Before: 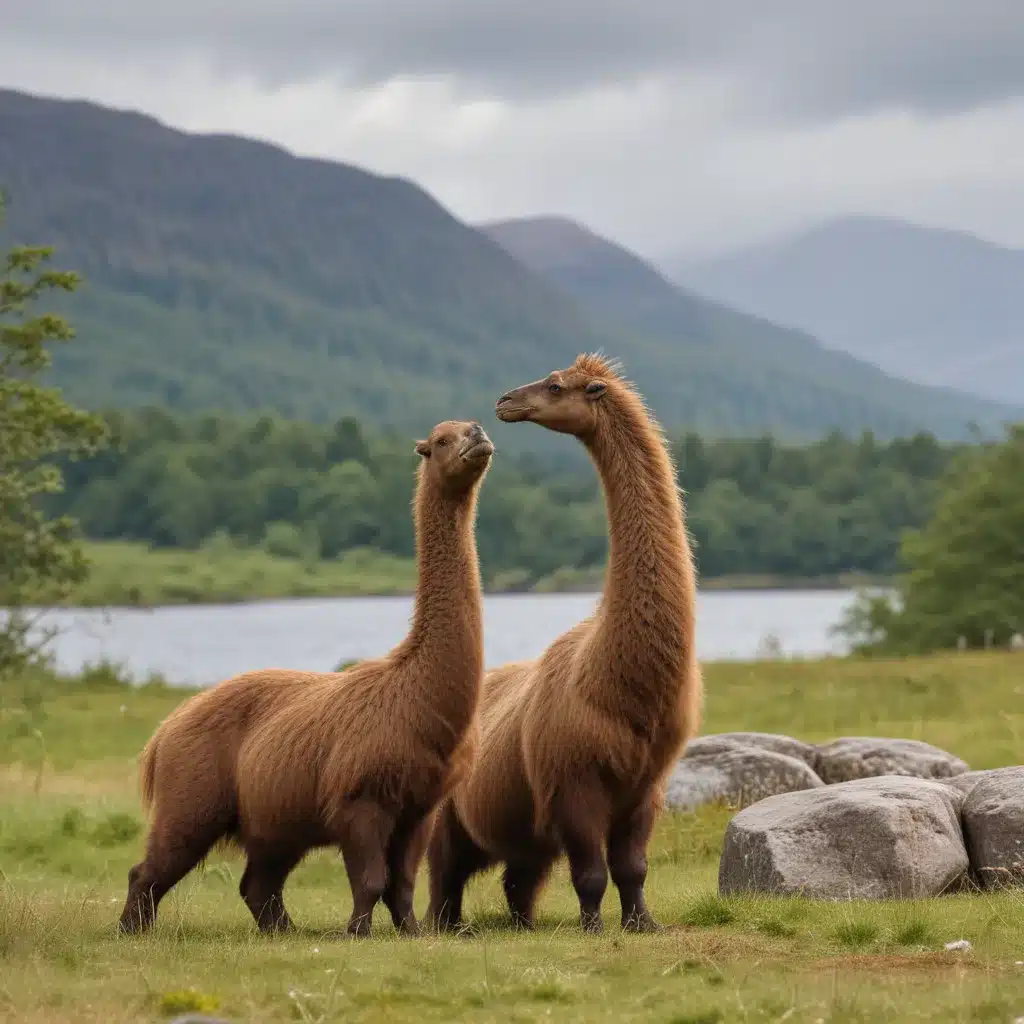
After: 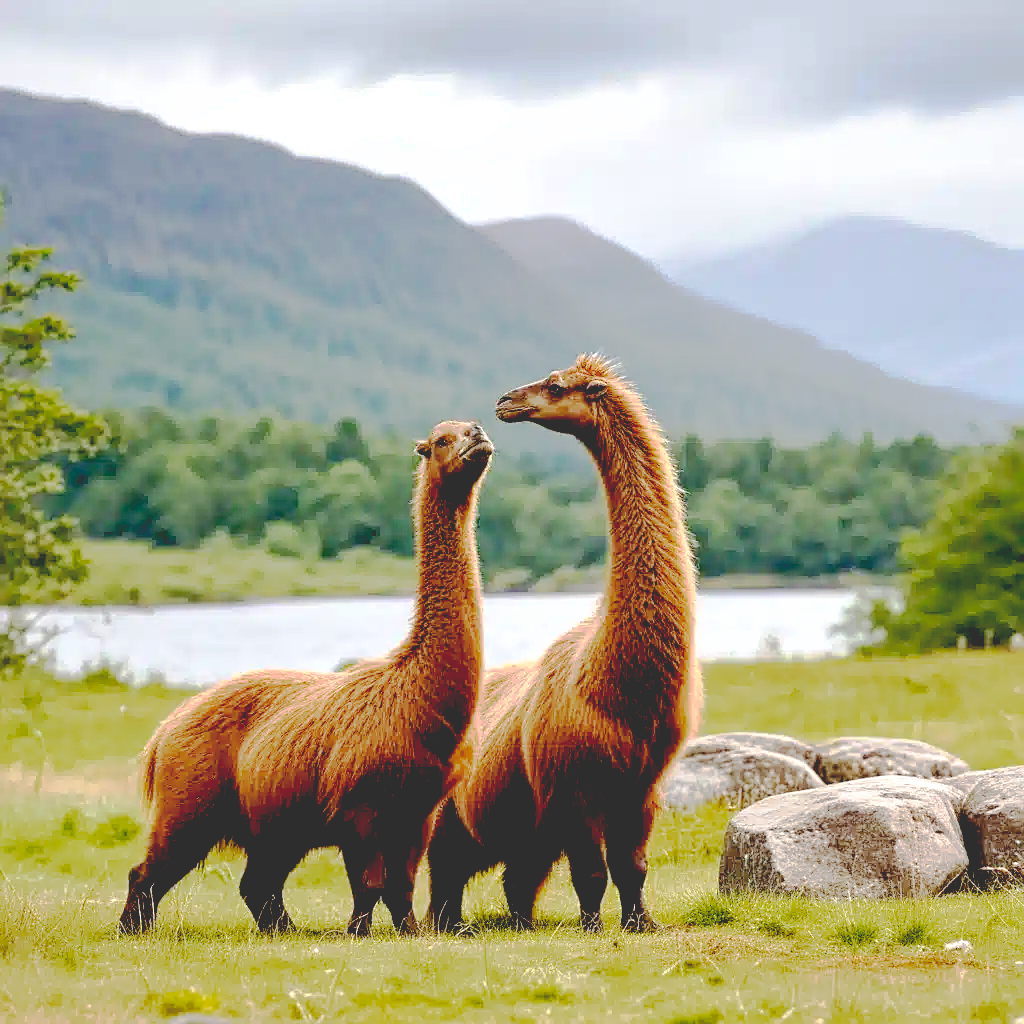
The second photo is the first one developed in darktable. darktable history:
exposure: exposure 0.566 EV, compensate exposure bias true, compensate highlight preservation false
sharpen: on, module defaults
base curve: curves: ch0 [(0.065, 0.026) (0.236, 0.358) (0.53, 0.546) (0.777, 0.841) (0.924, 0.992)], preserve colors none
